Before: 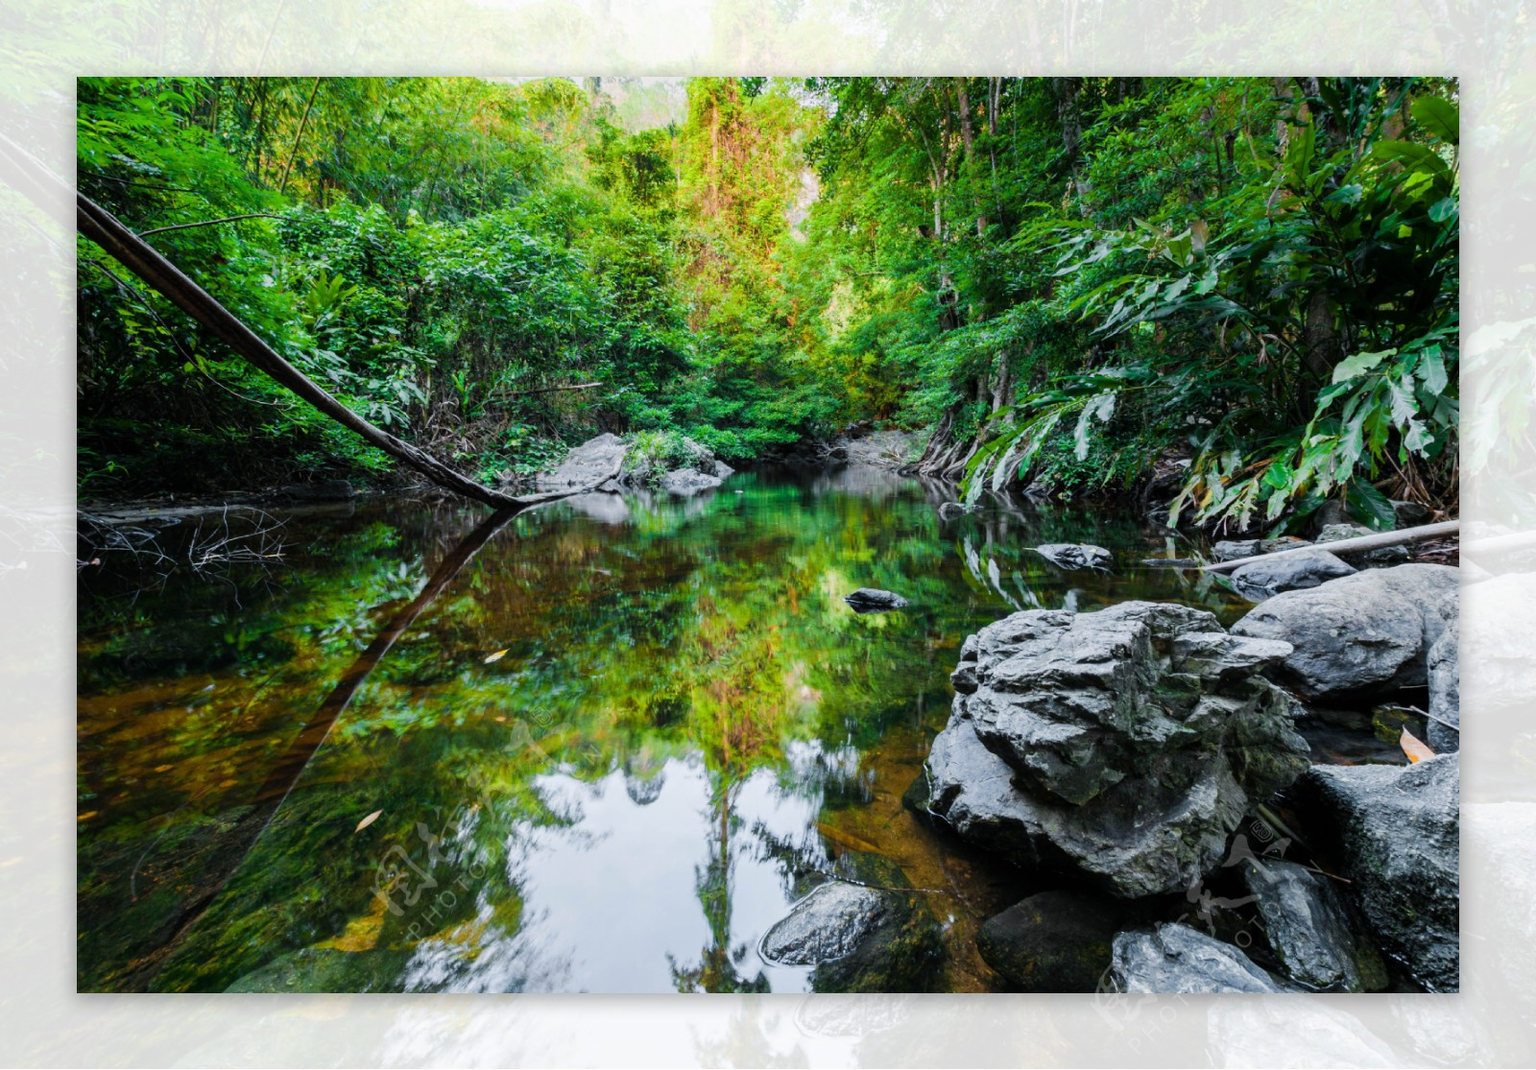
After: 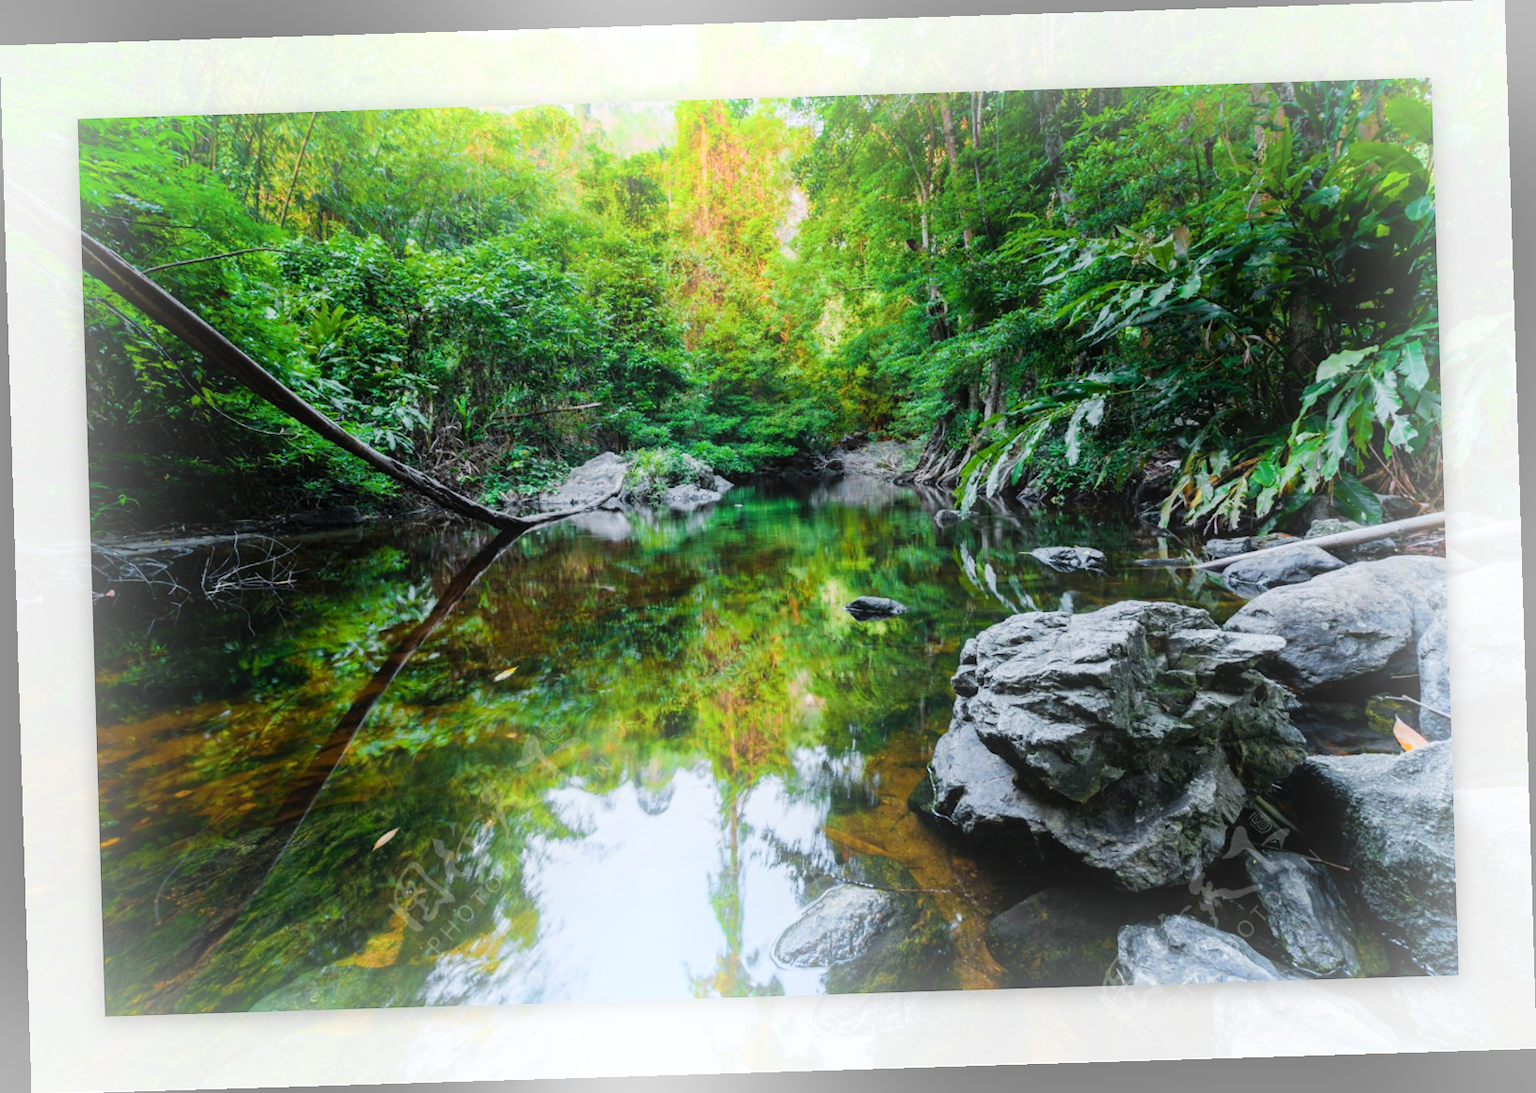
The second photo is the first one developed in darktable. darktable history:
levels: levels [0, 0.498, 0.996]
bloom: on, module defaults
rotate and perspective: rotation -1.75°, automatic cropping off
